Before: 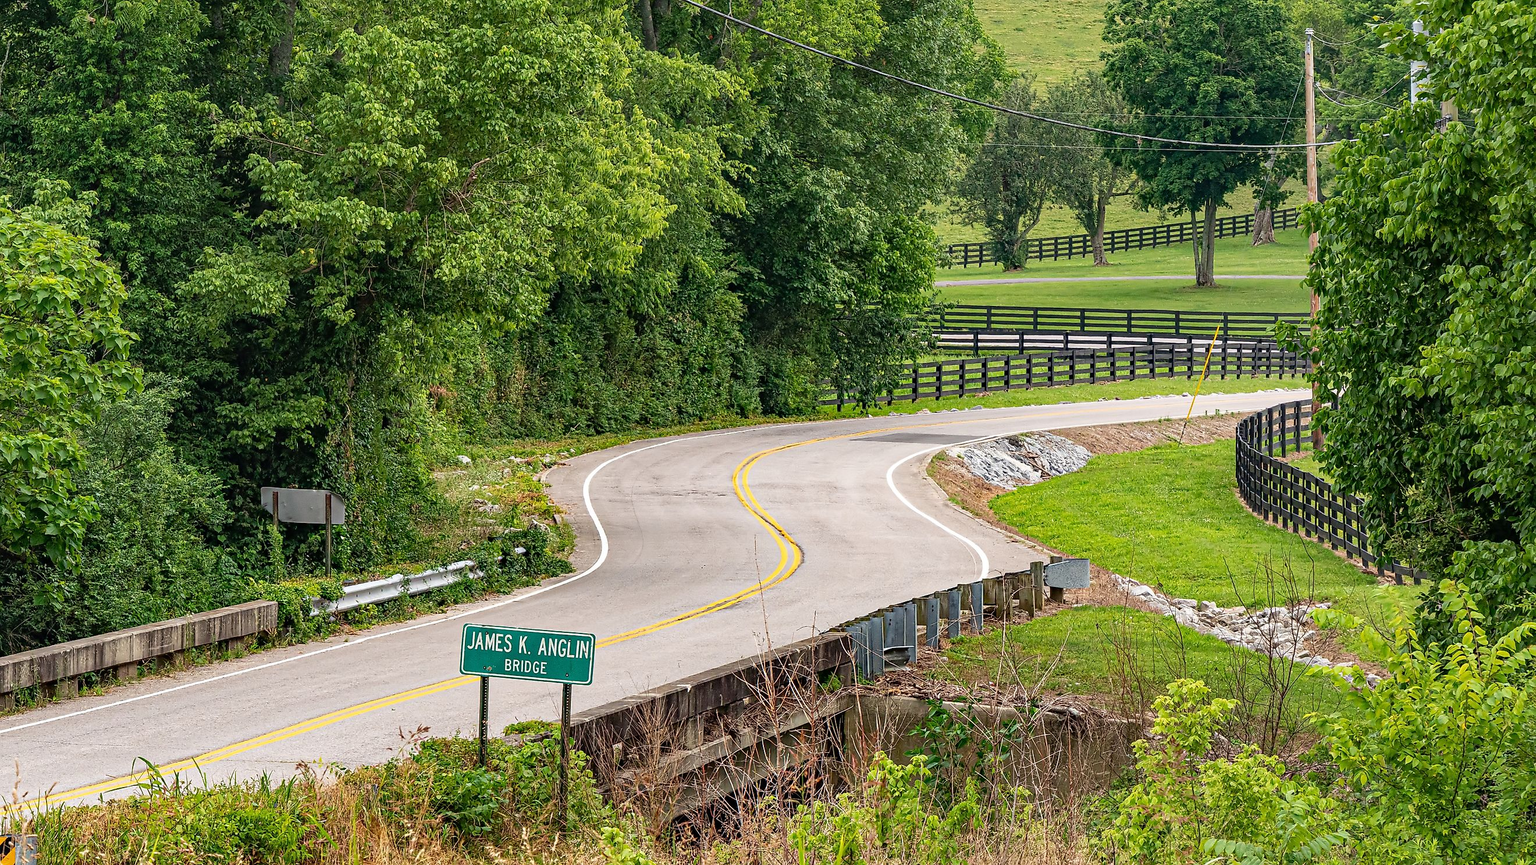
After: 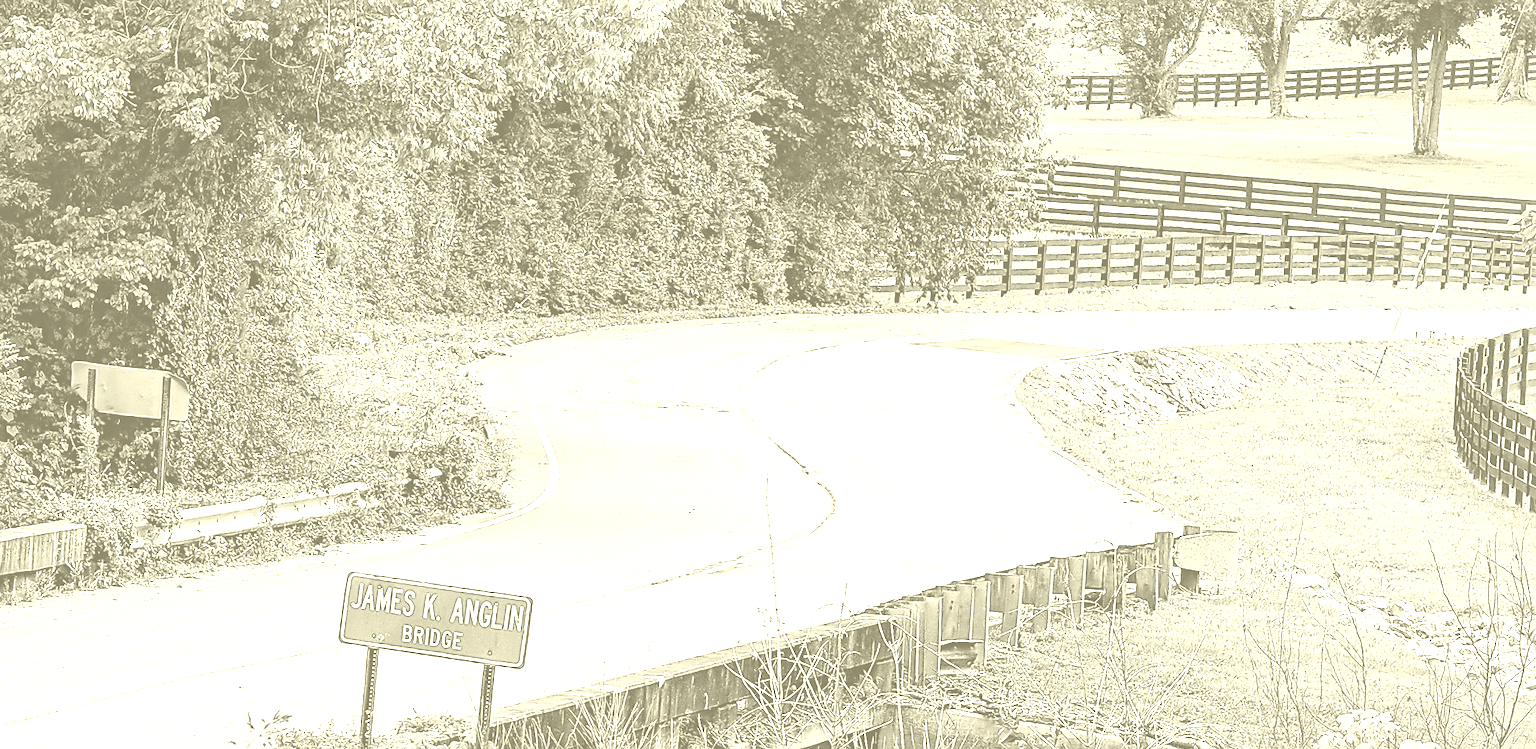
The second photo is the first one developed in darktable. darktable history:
exposure: black level correction 0, exposure 1.2 EV, compensate exposure bias true, compensate highlight preservation false
white balance: emerald 1
colorize: hue 43.2°, saturation 40%, version 1
color balance: output saturation 110%
contrast brightness saturation: contrast 0.18, saturation 0.3
sharpen: on, module defaults
shadows and highlights: shadows 12, white point adjustment 1.2, highlights -0.36, soften with gaussian
crop and rotate: angle -3.37°, left 9.79%, top 20.73%, right 12.42%, bottom 11.82%
